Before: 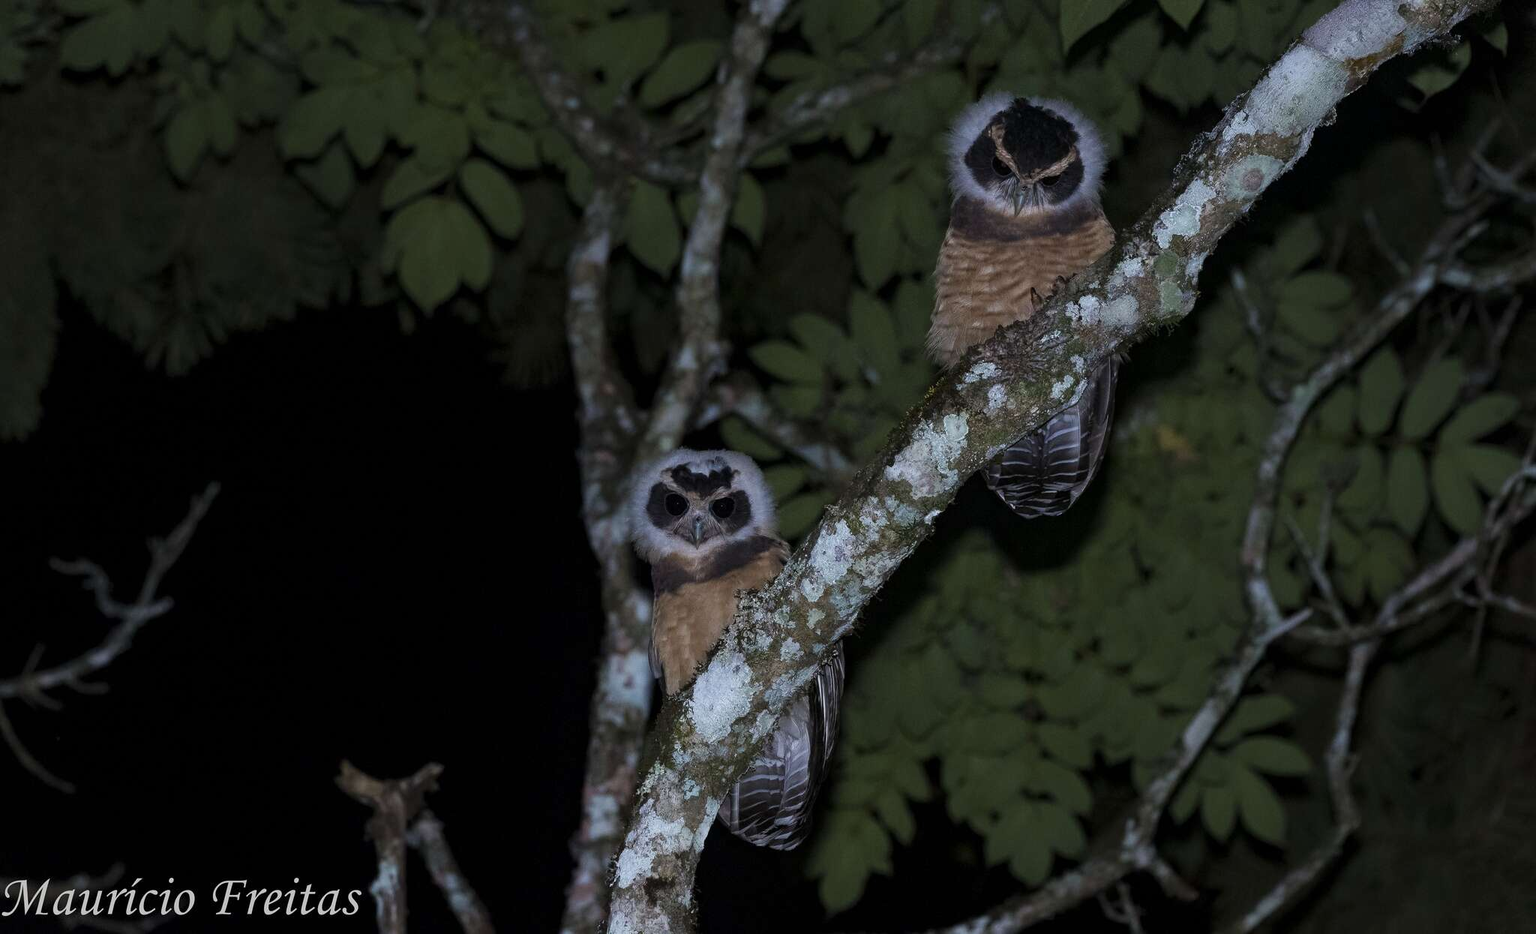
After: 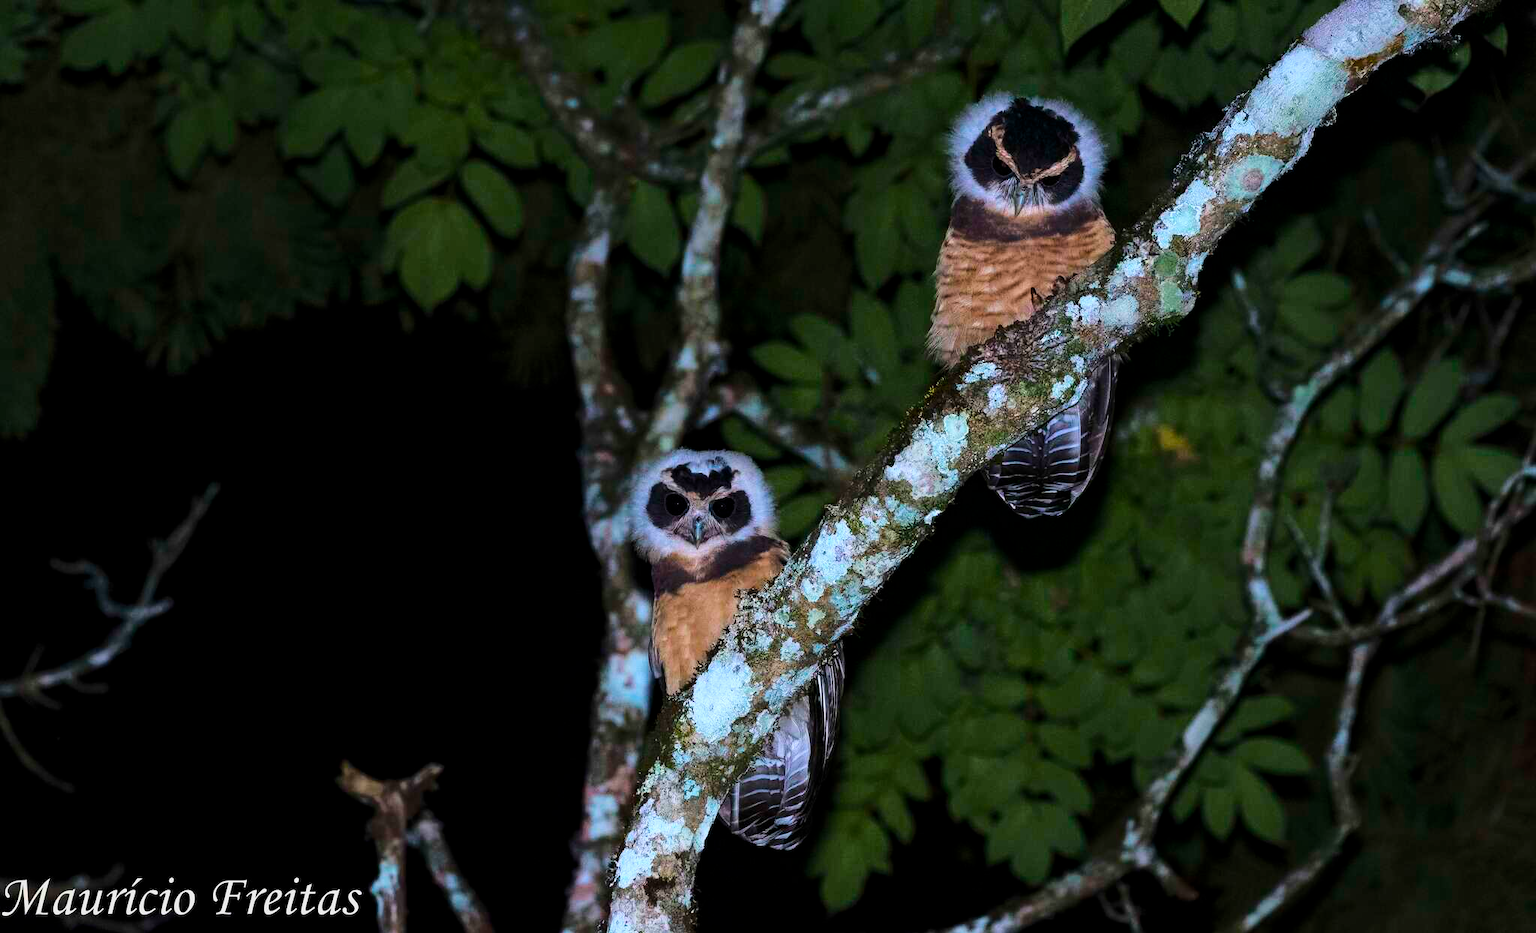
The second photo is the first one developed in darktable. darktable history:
color balance rgb: perceptual saturation grading › global saturation 25%, global vibrance 20%
contrast brightness saturation: contrast 0.04, saturation 0.16
base curve: curves: ch0 [(0, 0) (0.032, 0.037) (0.105, 0.228) (0.435, 0.76) (0.856, 0.983) (1, 1)]
shadows and highlights: shadows 25, highlights -25
